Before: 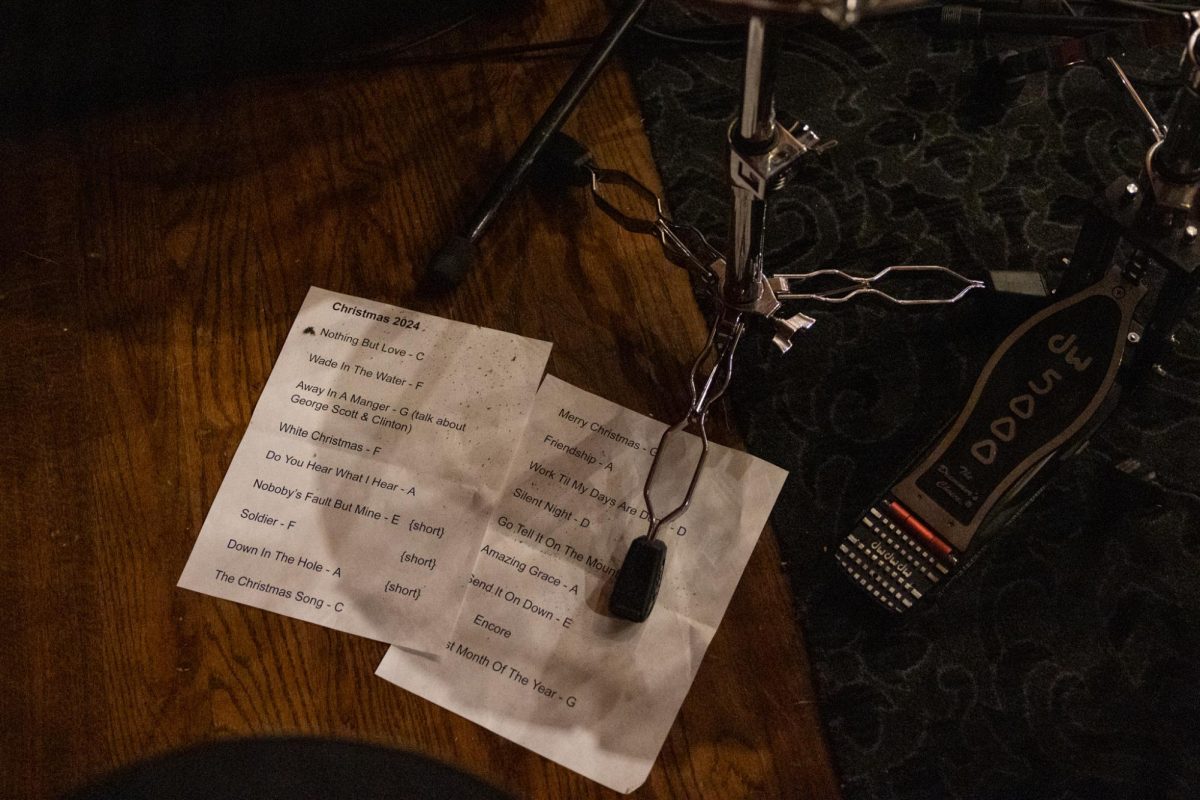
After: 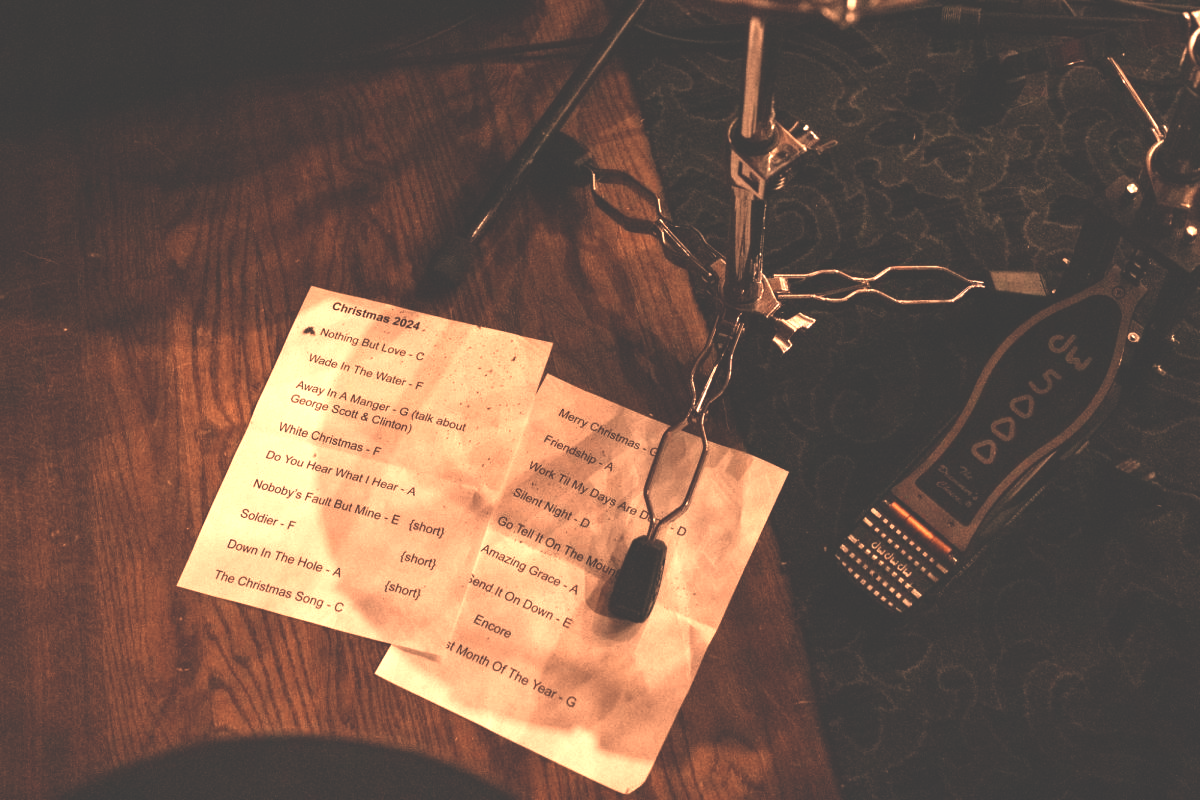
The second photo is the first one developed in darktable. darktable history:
color zones: curves: ch0 [(0.018, 0.548) (0.197, 0.654) (0.425, 0.447) (0.605, 0.658) (0.732, 0.579)]; ch1 [(0.105, 0.531) (0.224, 0.531) (0.386, 0.39) (0.618, 0.456) (0.732, 0.456) (0.956, 0.421)]; ch2 [(0.039, 0.583) (0.215, 0.465) (0.399, 0.544) (0.465, 0.548) (0.614, 0.447) (0.724, 0.43) (0.882, 0.623) (0.956, 0.632)]
white balance: red 1.467, blue 0.684
exposure: black level correction -0.041, exposure 0.064 EV, compensate highlight preservation false
